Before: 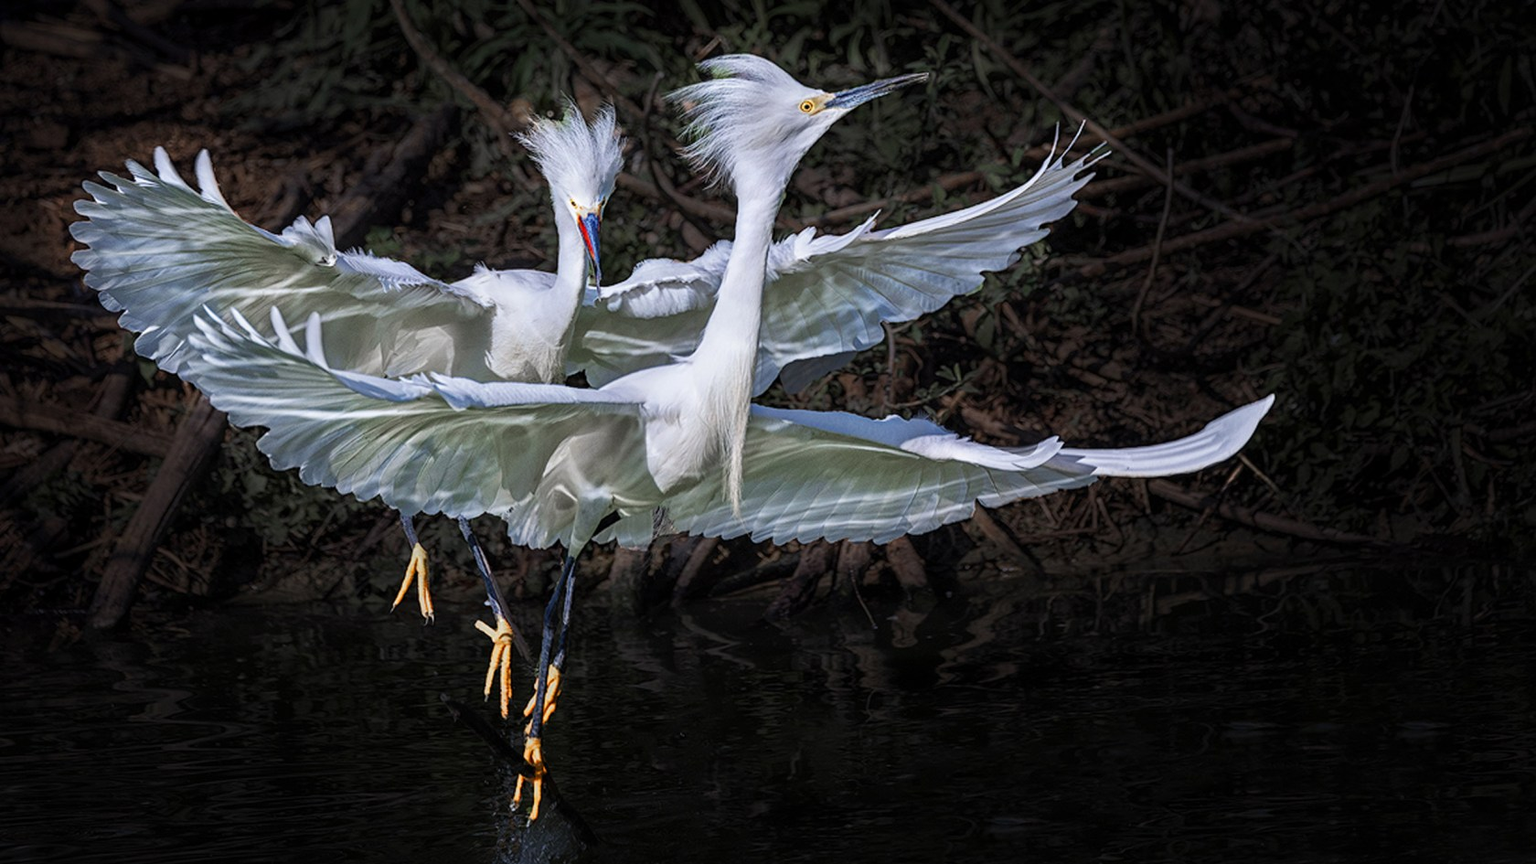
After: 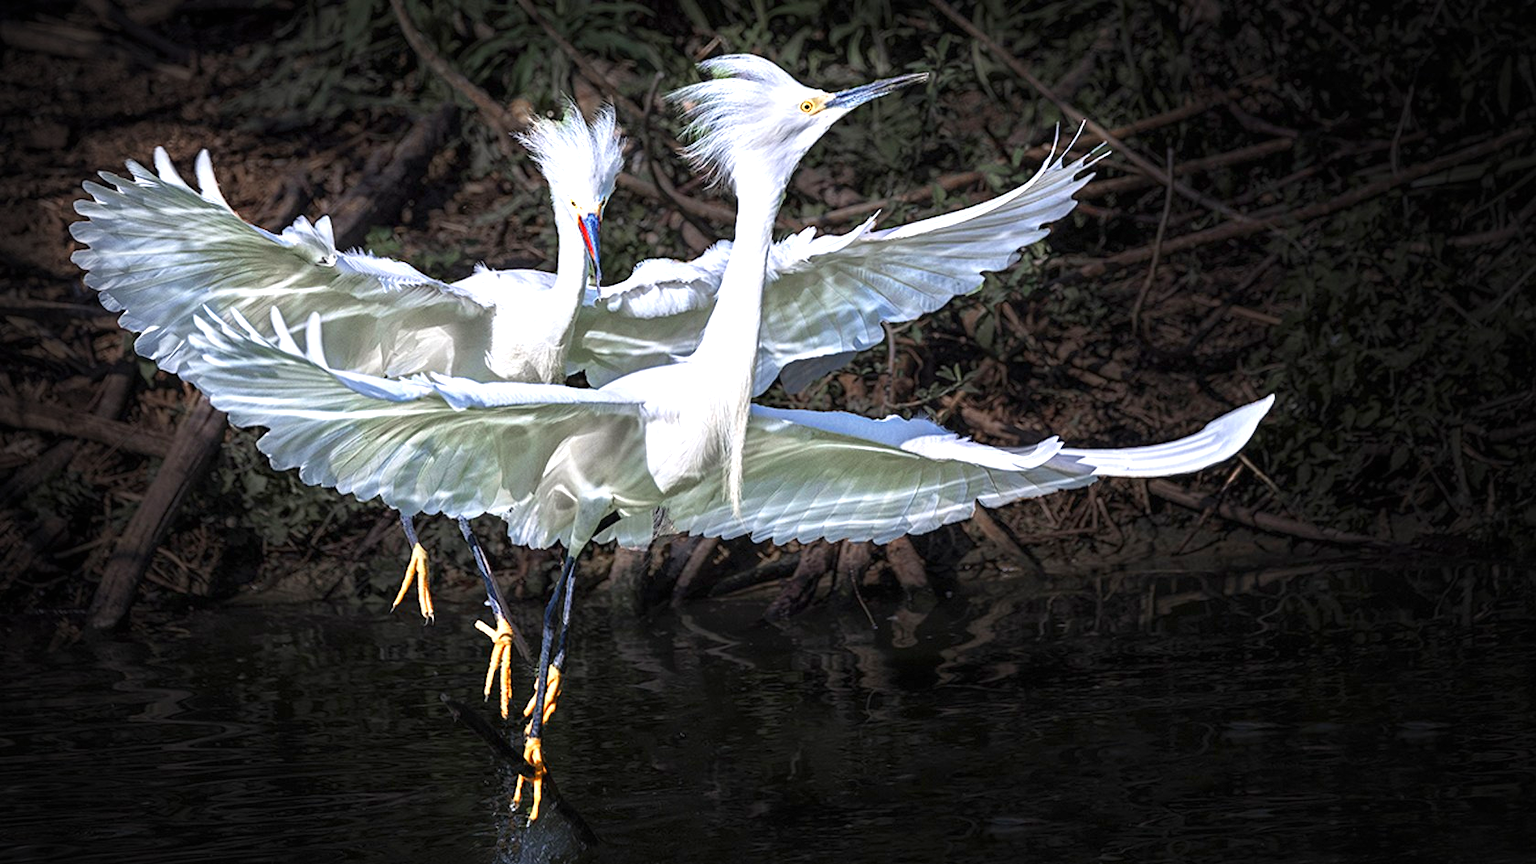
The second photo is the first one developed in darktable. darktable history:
vignetting: fall-off start 71.74%
exposure: black level correction 0, exposure 1 EV, compensate exposure bias true, compensate highlight preservation false
